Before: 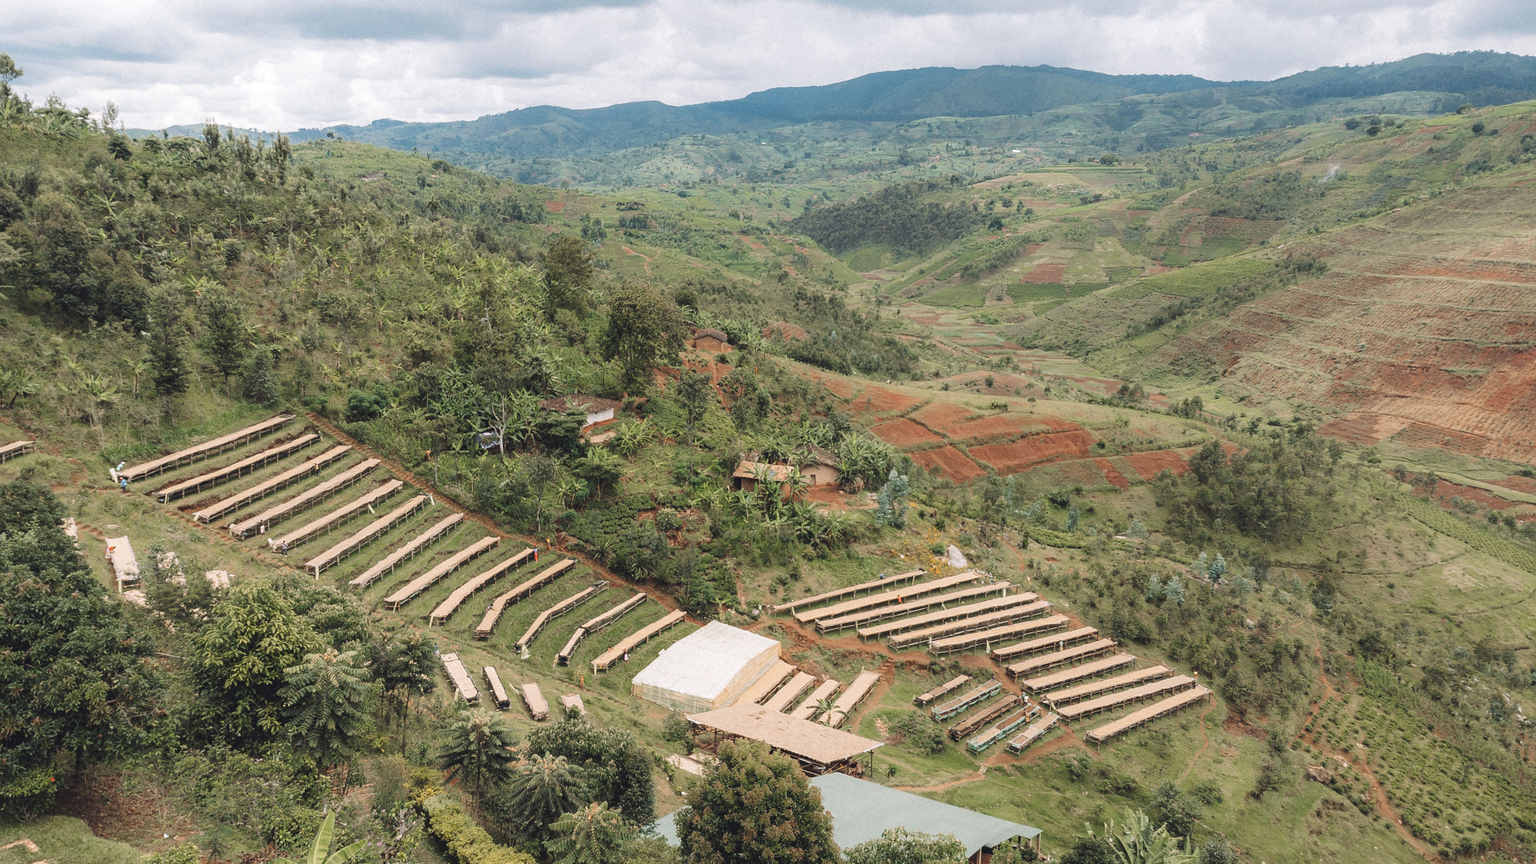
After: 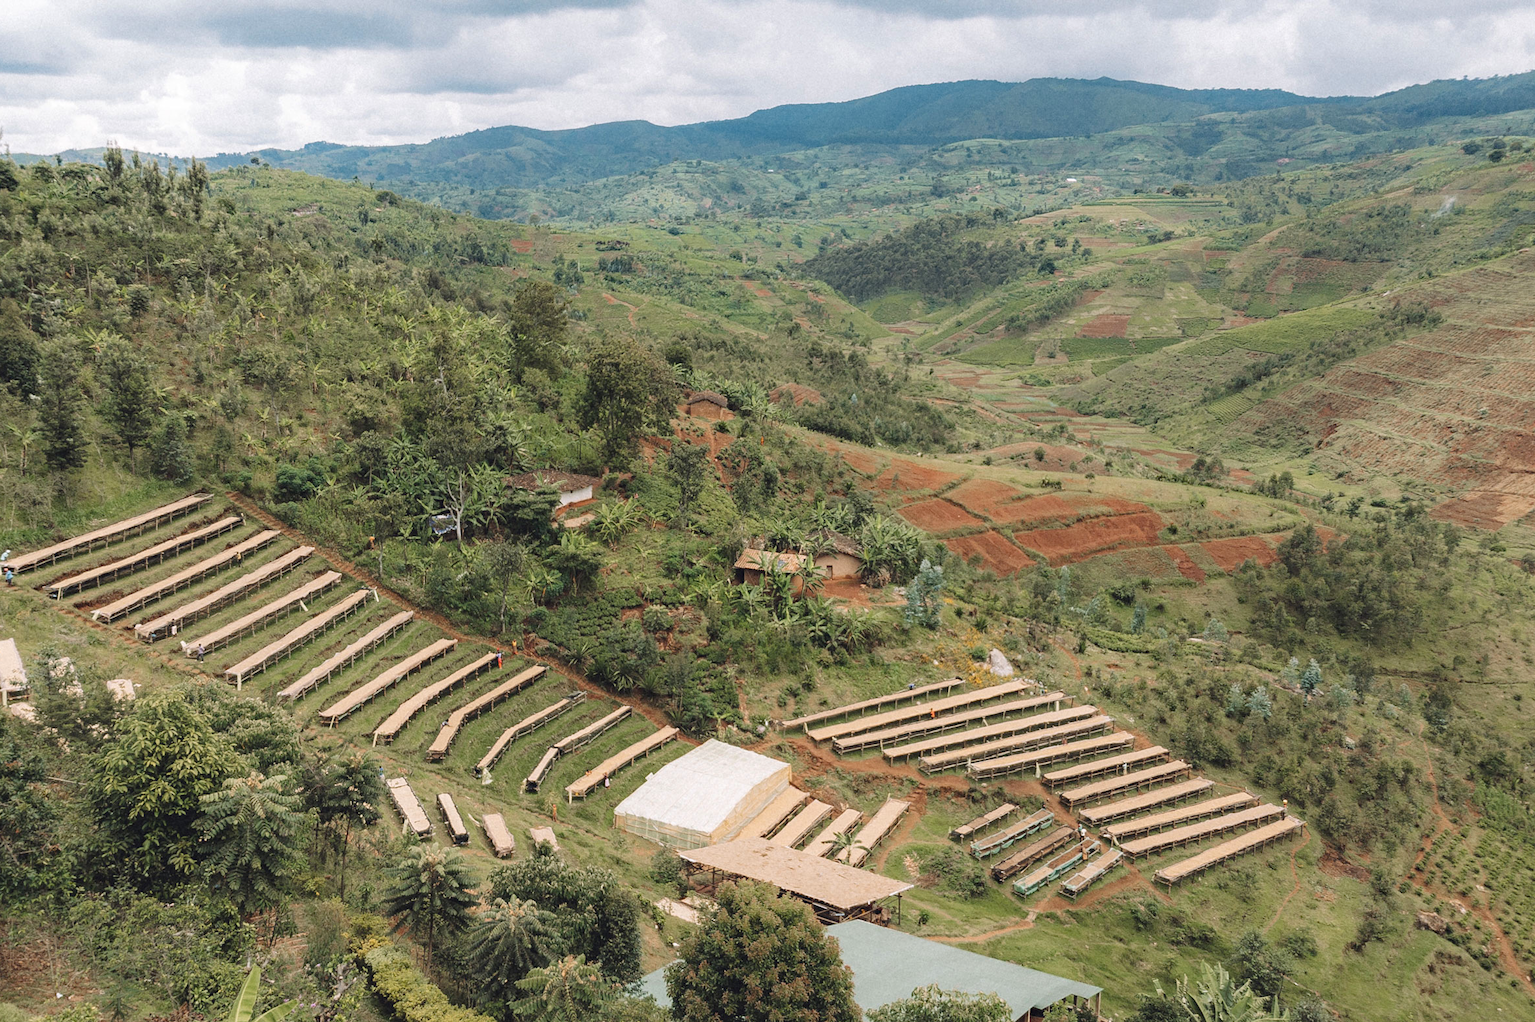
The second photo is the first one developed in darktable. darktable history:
haze removal: adaptive false
crop: left 7.598%, right 7.873%
